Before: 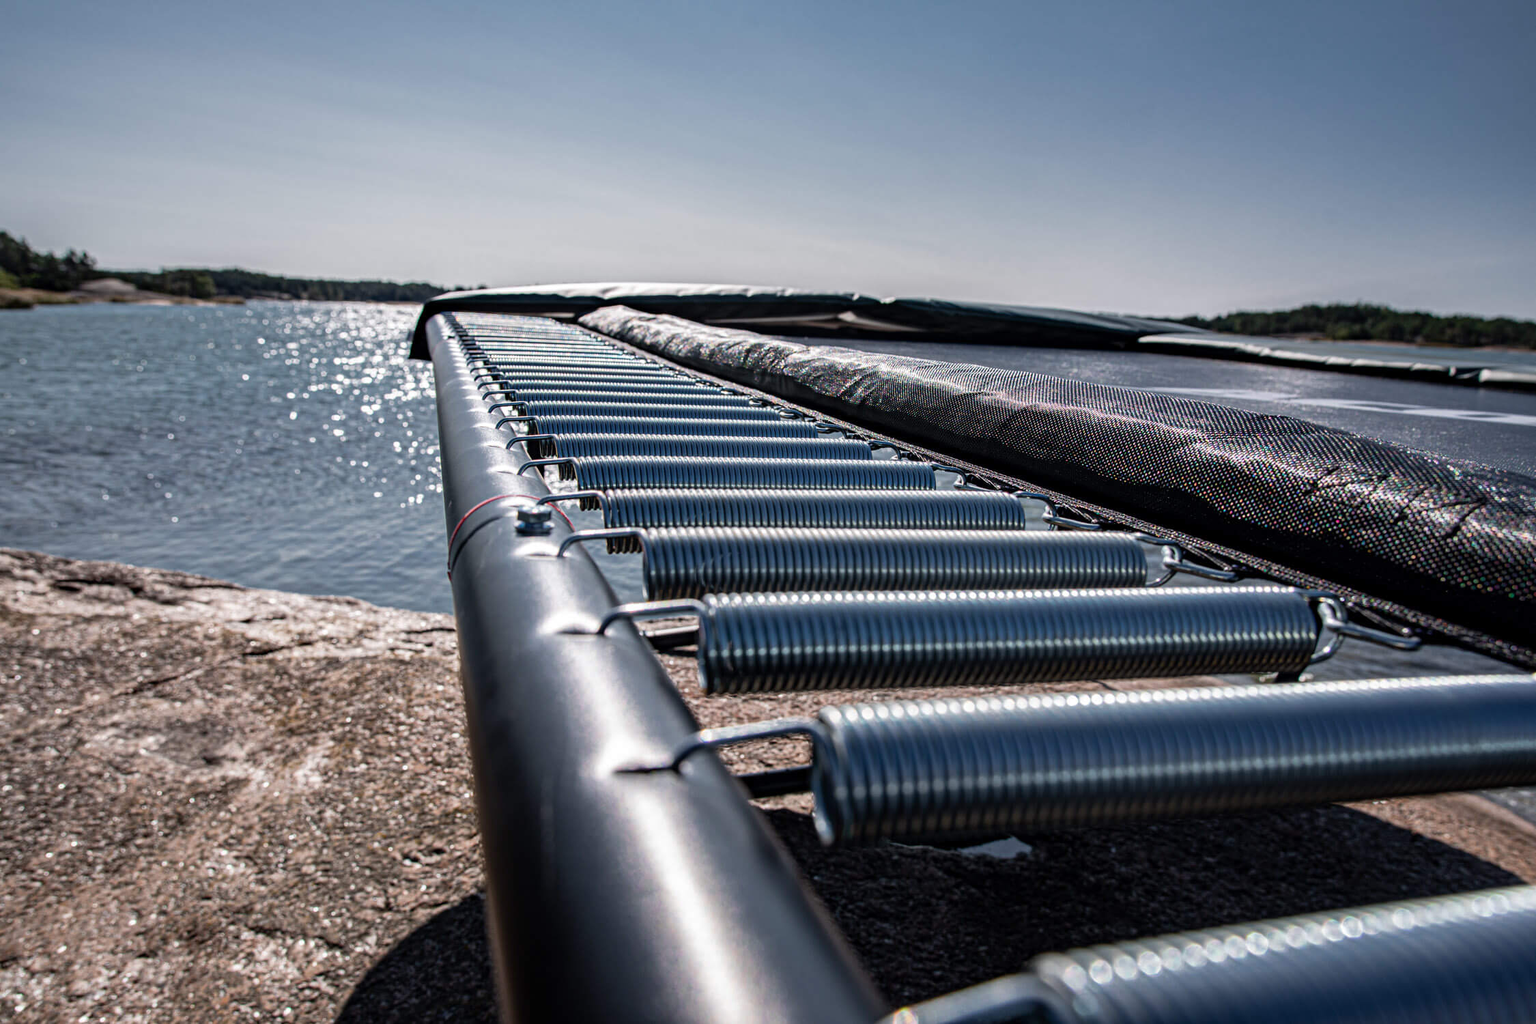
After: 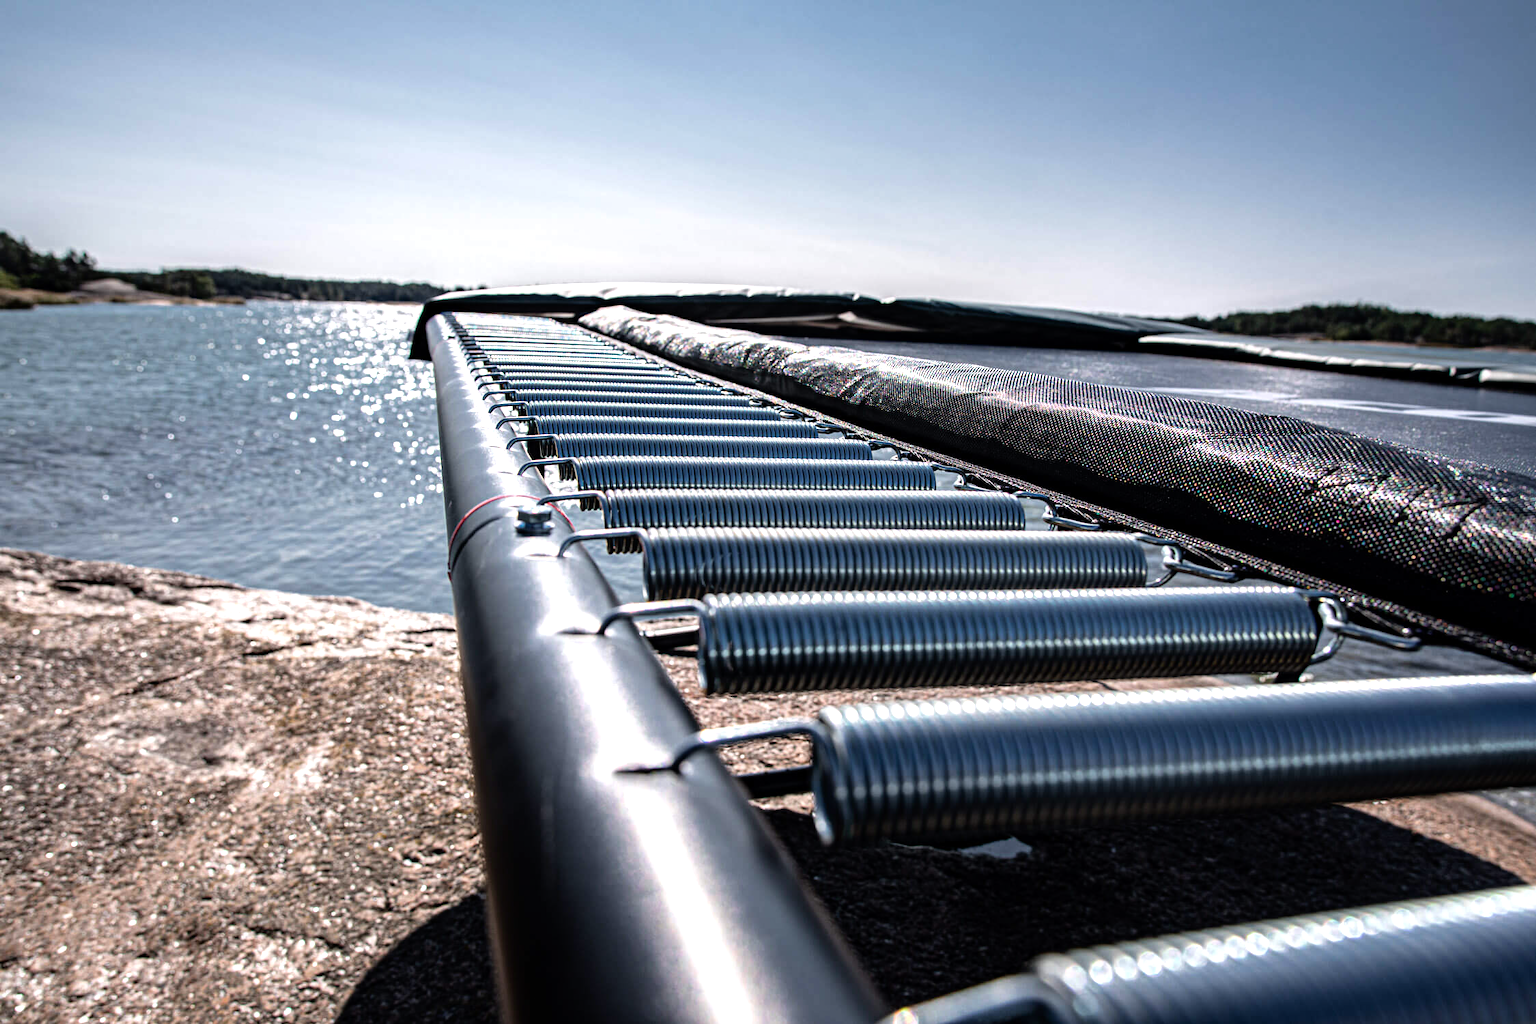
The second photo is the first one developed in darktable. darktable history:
tone equalizer: -8 EV -0.737 EV, -7 EV -0.701 EV, -6 EV -0.637 EV, -5 EV -0.381 EV, -3 EV 0.394 EV, -2 EV 0.6 EV, -1 EV 0.697 EV, +0 EV 0.733 EV, mask exposure compensation -0.487 EV
